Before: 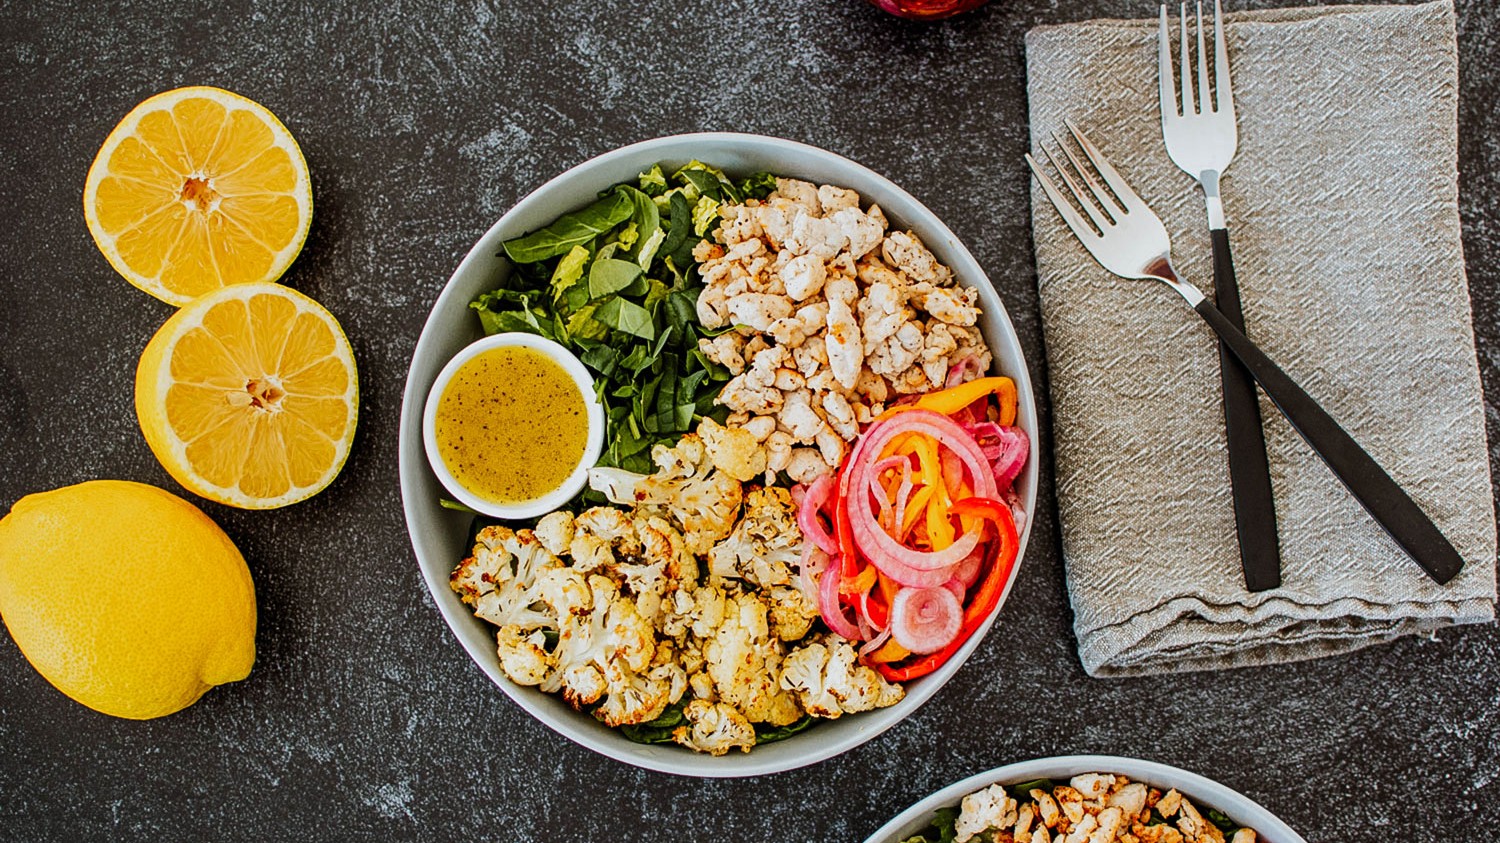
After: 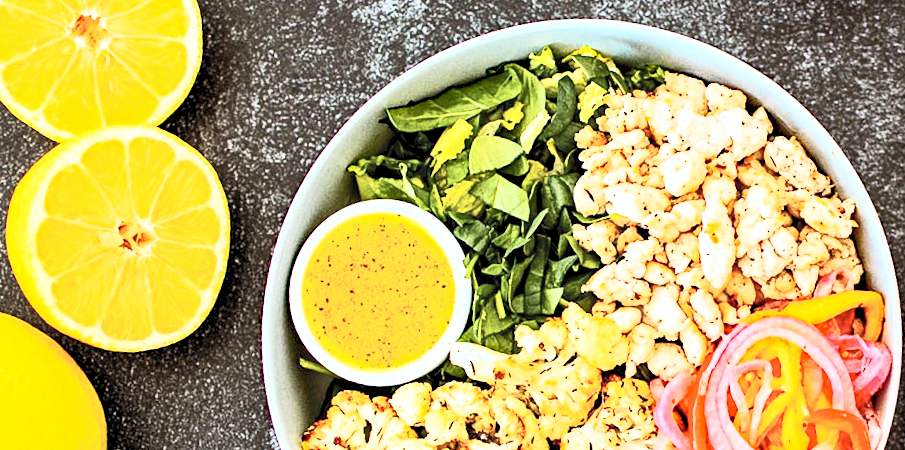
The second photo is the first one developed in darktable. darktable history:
contrast brightness saturation: contrast 0.394, brightness 0.533
levels: white 99.9%
crop and rotate: angle -5.58°, left 2.053%, top 6.928%, right 27.429%, bottom 30.58%
exposure: black level correction 0.002, exposure 0.674 EV, compensate exposure bias true, compensate highlight preservation false
haze removal: strength 0.387, distance 0.22, compatibility mode true, adaptive false
